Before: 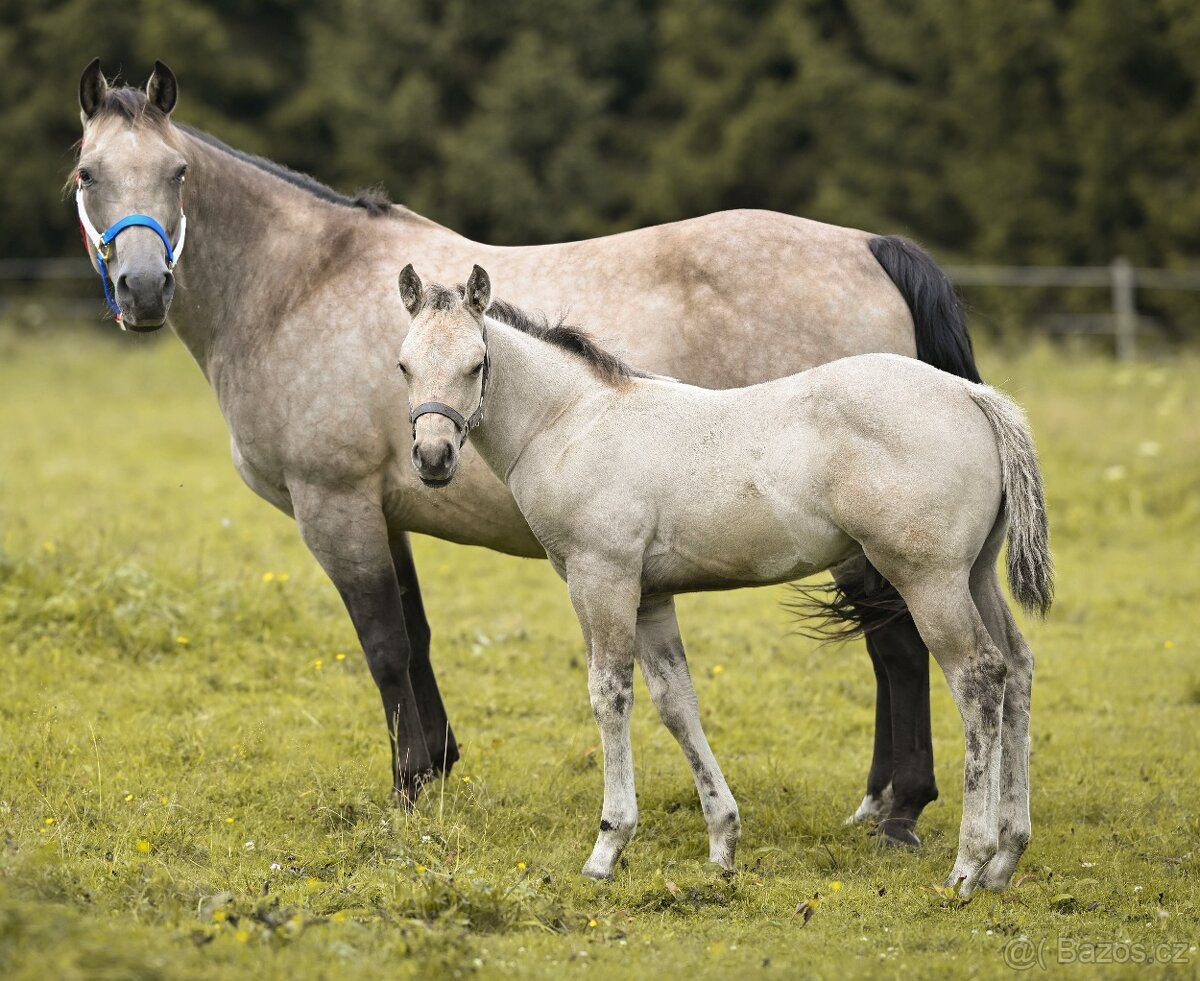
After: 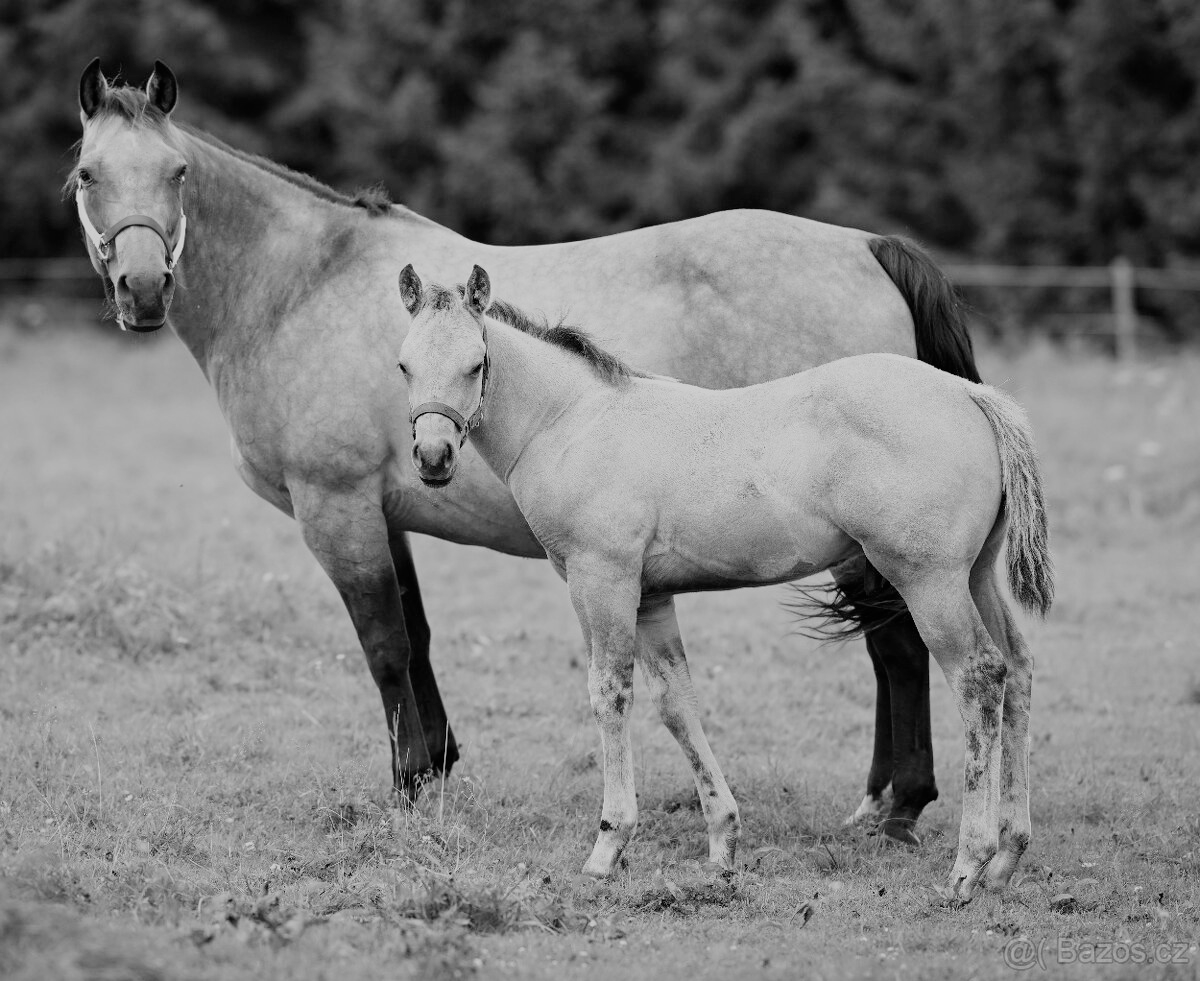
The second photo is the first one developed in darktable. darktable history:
filmic rgb: black relative exposure -7.15 EV, white relative exposure 5.36 EV, hardness 3.02, color science v6 (2022)
monochrome: on, module defaults
